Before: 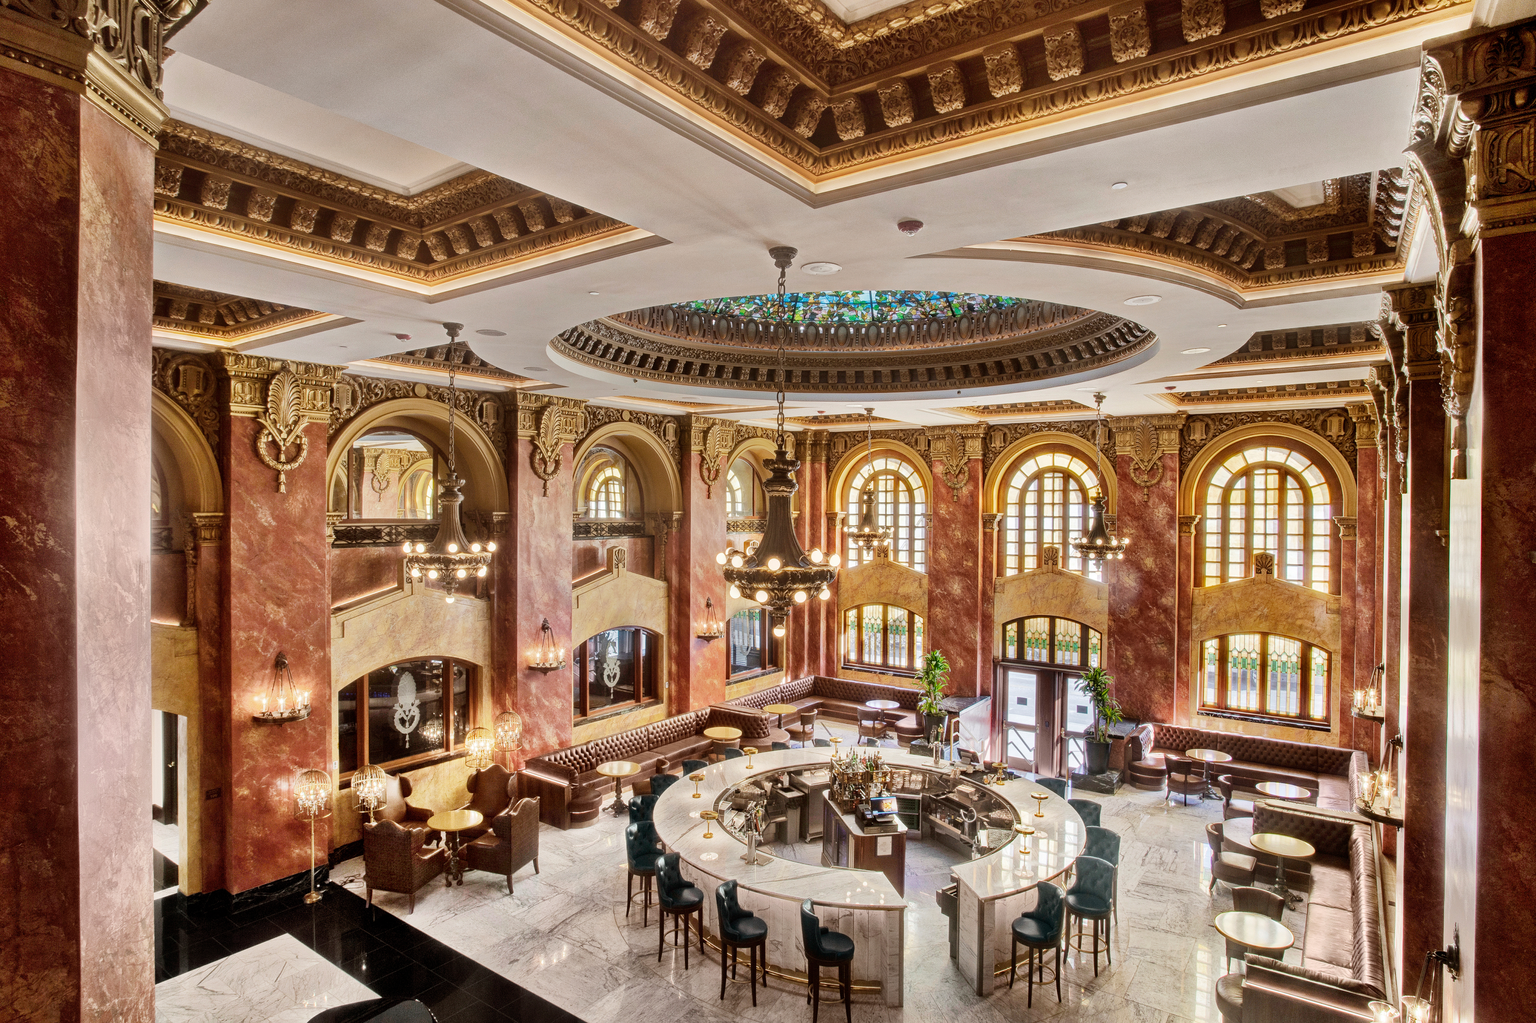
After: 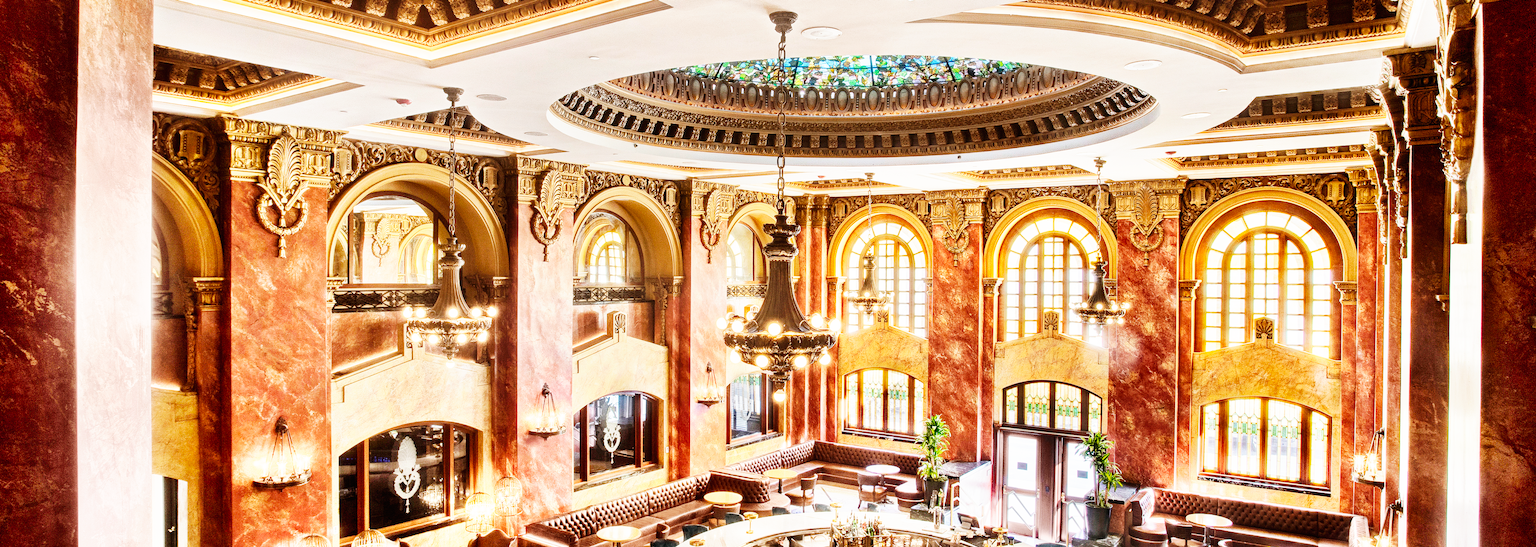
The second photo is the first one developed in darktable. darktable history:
crop and rotate: top 23.043%, bottom 23.437%
base curve: curves: ch0 [(0, 0) (0.007, 0.004) (0.027, 0.03) (0.046, 0.07) (0.207, 0.54) (0.442, 0.872) (0.673, 0.972) (1, 1)], preserve colors none
